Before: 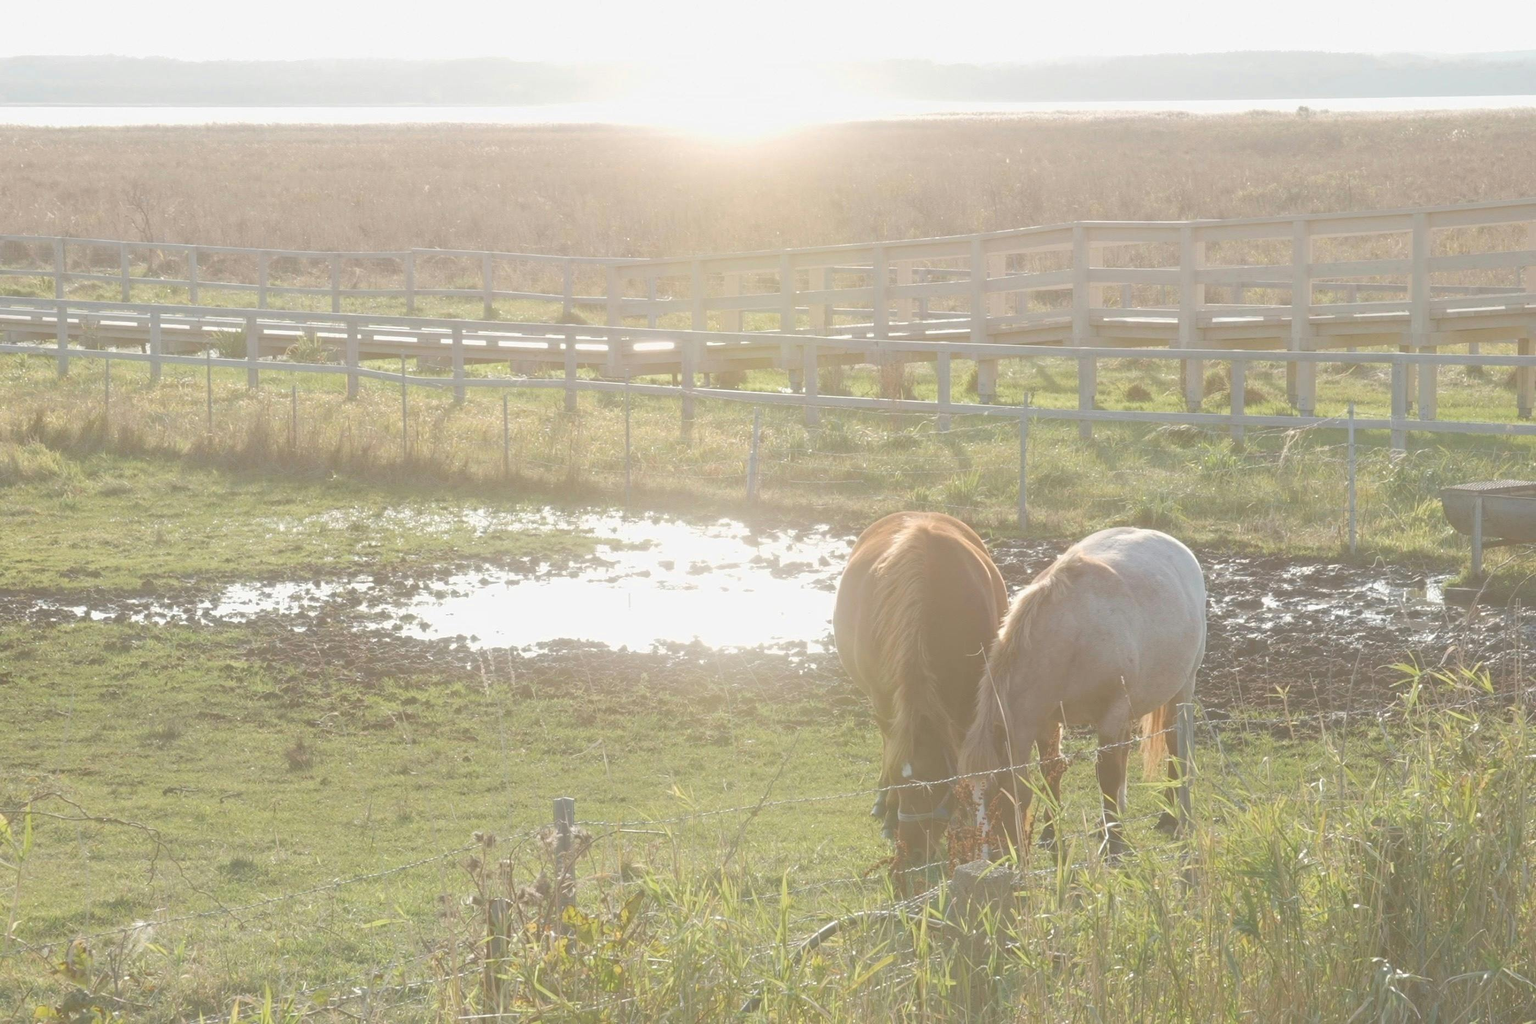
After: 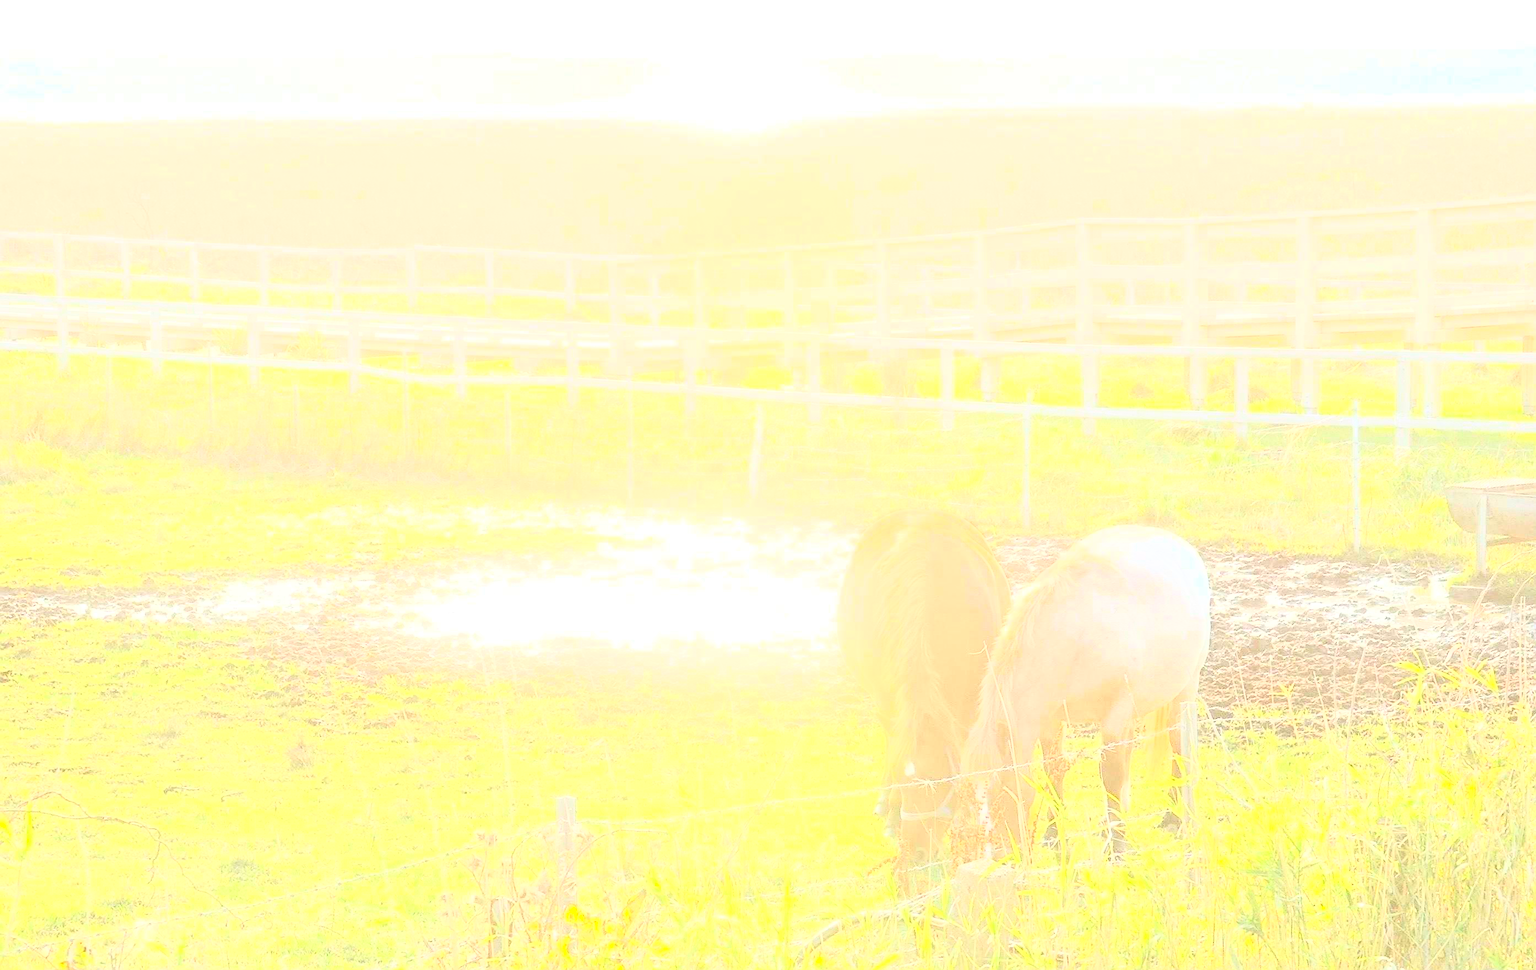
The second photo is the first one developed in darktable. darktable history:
sharpen: on, module defaults
local contrast: on, module defaults
exposure: exposure 0.2 EV, compensate highlight preservation false
contrast brightness saturation: contrast 0.995, brightness 0.995, saturation 0.997
tone equalizer: -7 EV 0.151 EV, -6 EV 0.63 EV, -5 EV 1.13 EV, -4 EV 1.31 EV, -3 EV 1.18 EV, -2 EV 0.6 EV, -1 EV 0.158 EV
crop: top 0.418%, right 0.261%, bottom 5.016%
